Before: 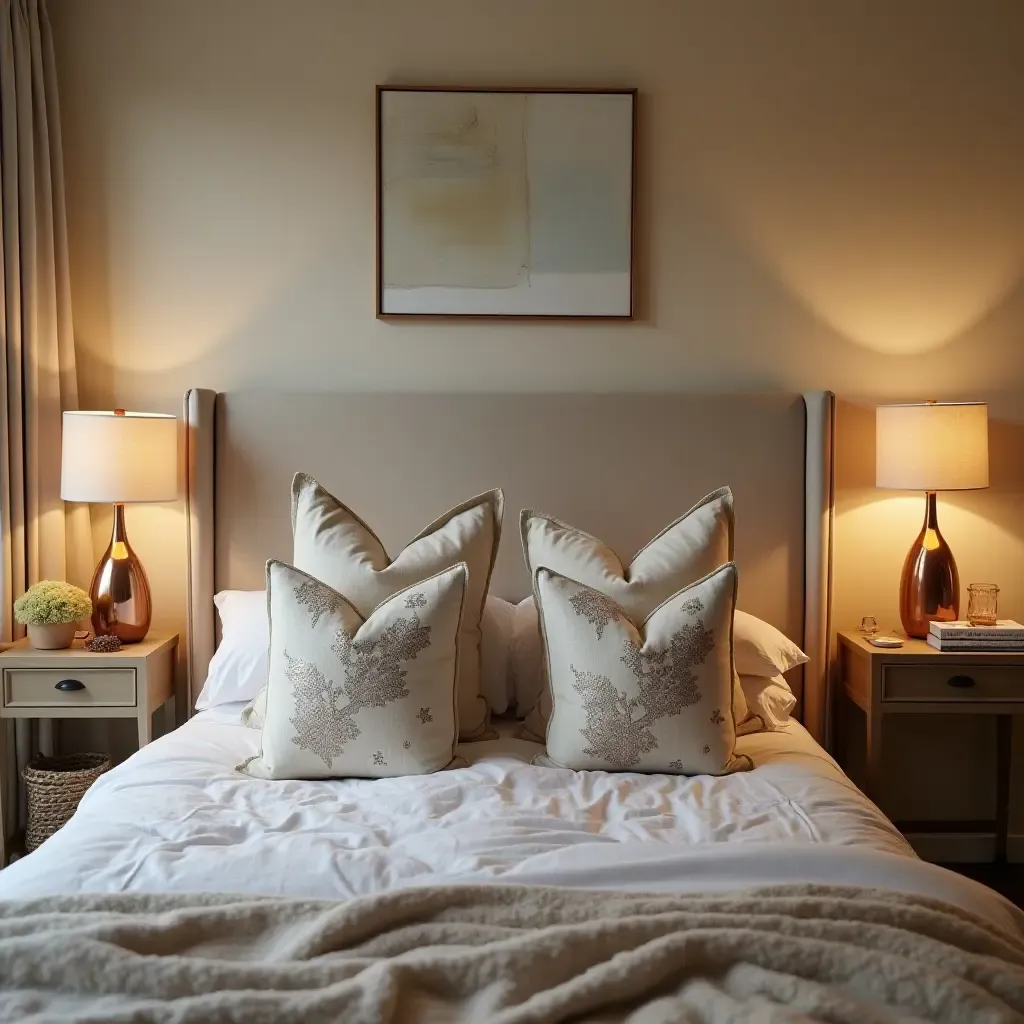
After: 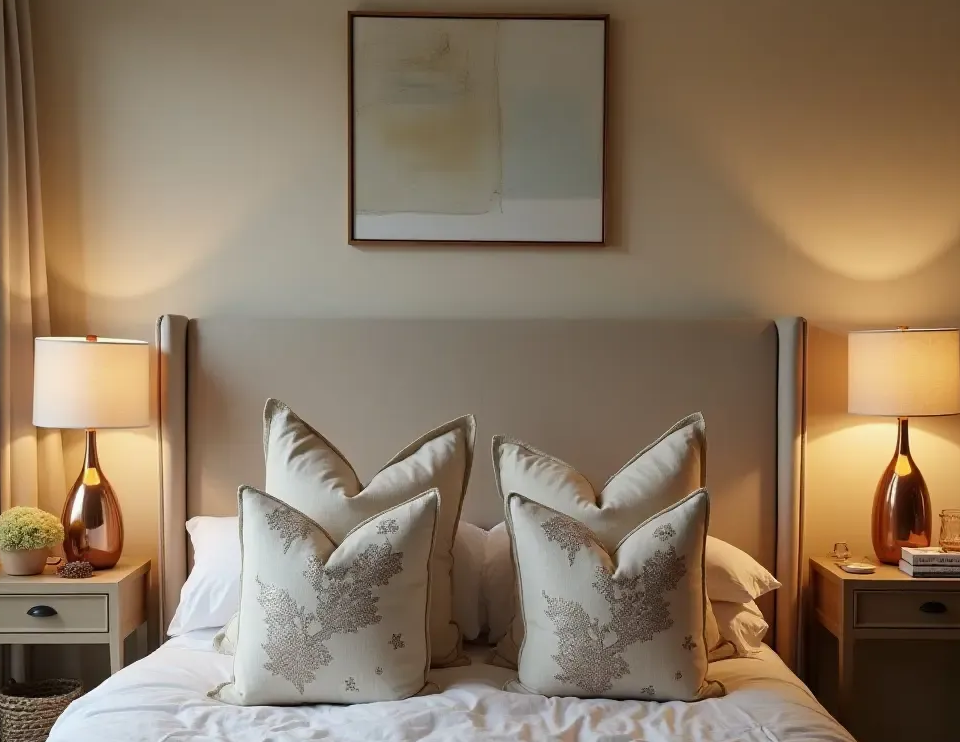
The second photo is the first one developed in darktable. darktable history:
tone equalizer: -7 EV 0.18 EV, -6 EV 0.12 EV, -5 EV 0.08 EV, -4 EV 0.04 EV, -2 EV -0.02 EV, -1 EV -0.04 EV, +0 EV -0.06 EV, luminance estimator HSV value / RGB max
crop: left 2.737%, top 7.287%, right 3.421%, bottom 20.179%
